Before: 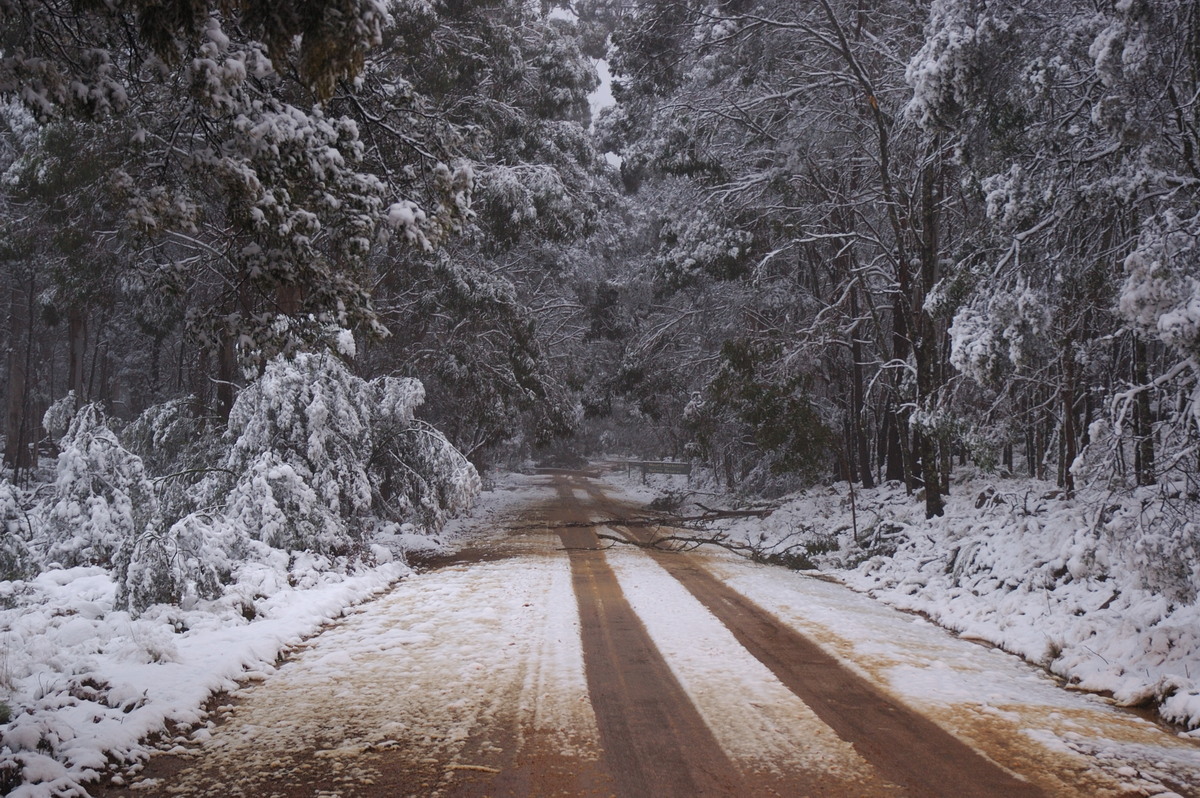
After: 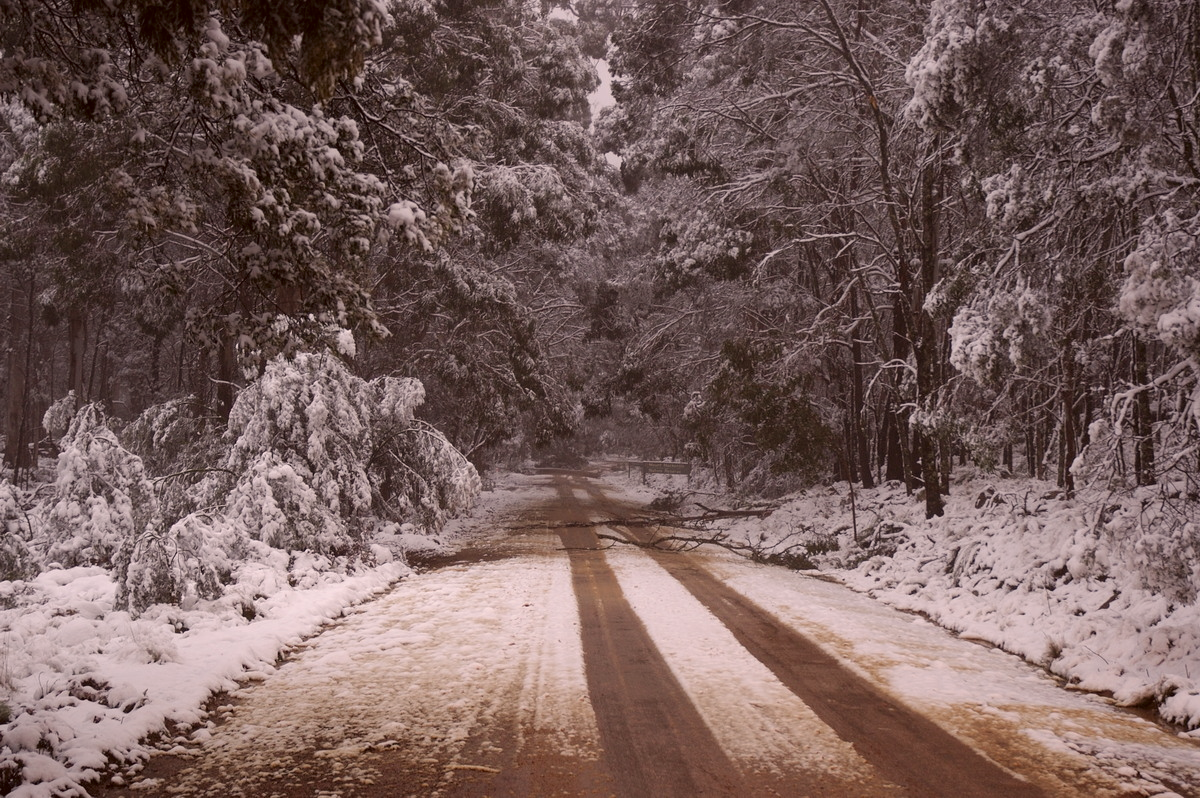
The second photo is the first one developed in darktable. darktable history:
color correction: highlights a* 10.21, highlights b* 9.75, shadows a* 8.93, shadows b* 8.44, saturation 0.771
